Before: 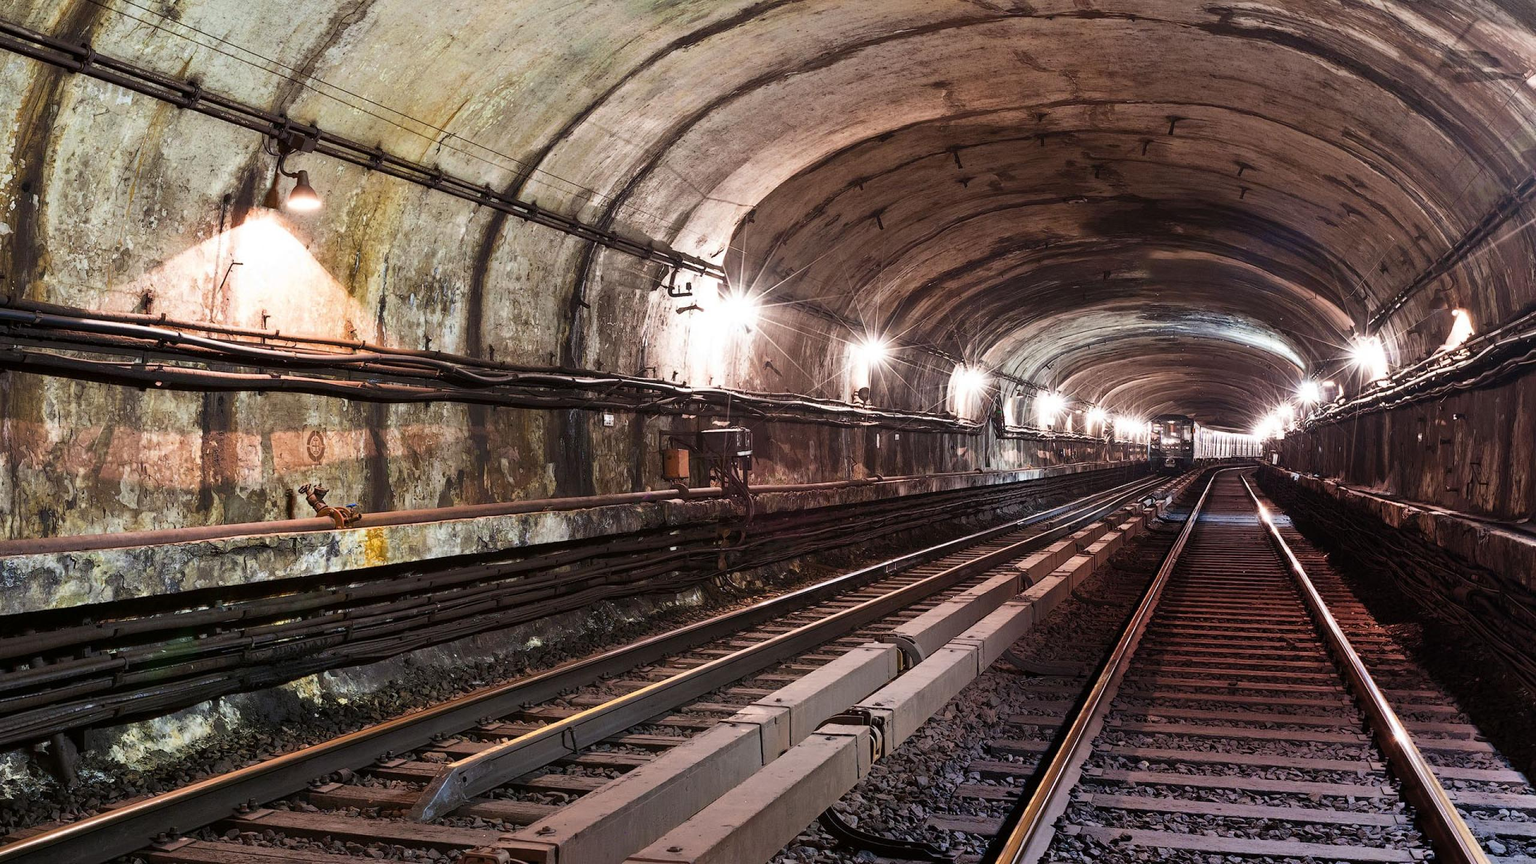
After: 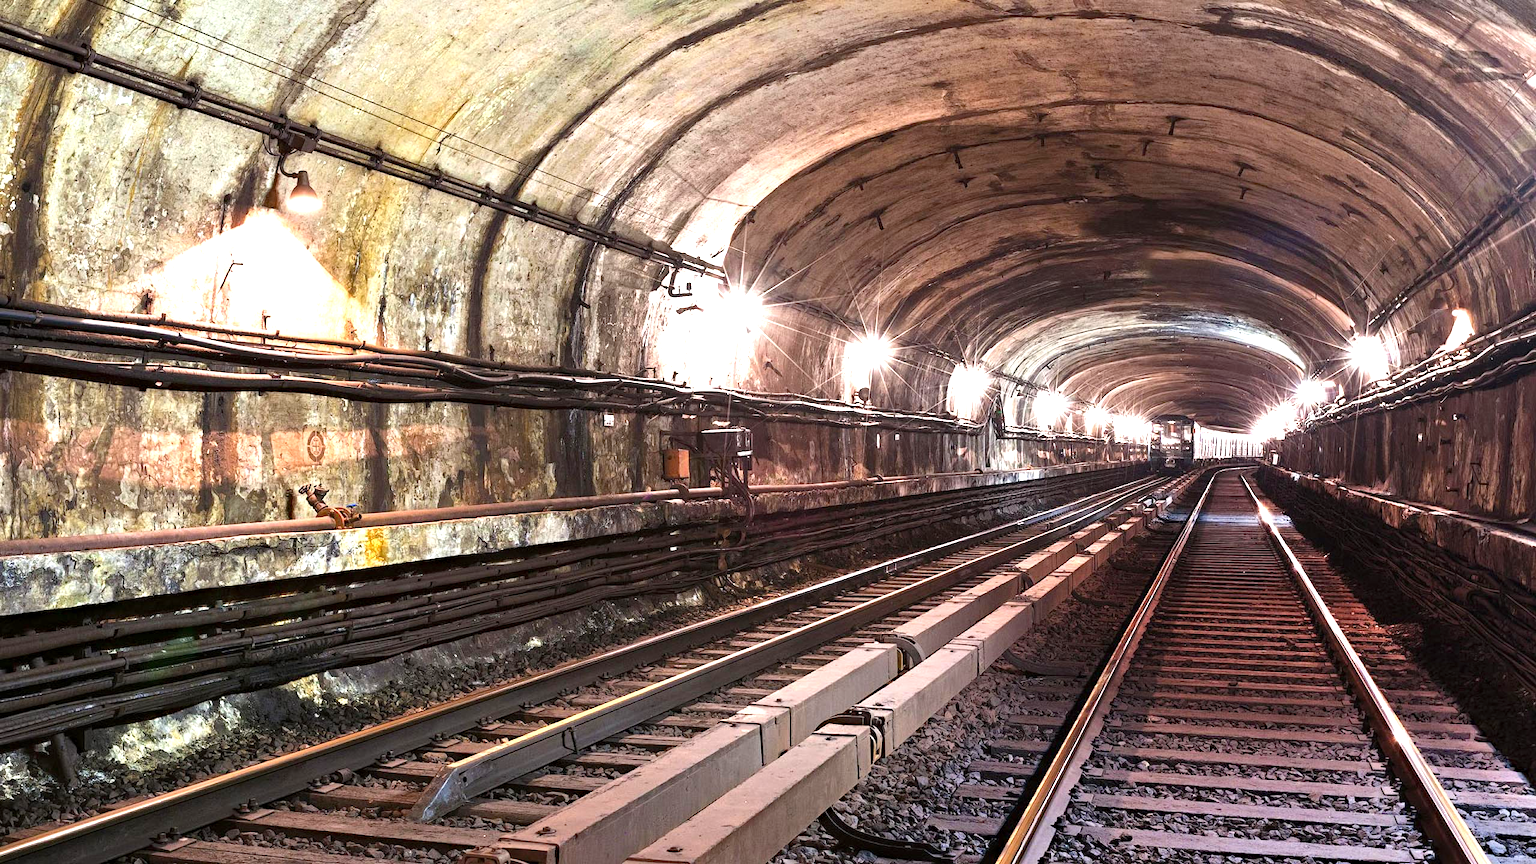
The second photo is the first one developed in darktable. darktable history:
exposure: black level correction 0, exposure 1 EV, compensate exposure bias true, compensate highlight preservation false
haze removal: compatibility mode true, adaptive false
